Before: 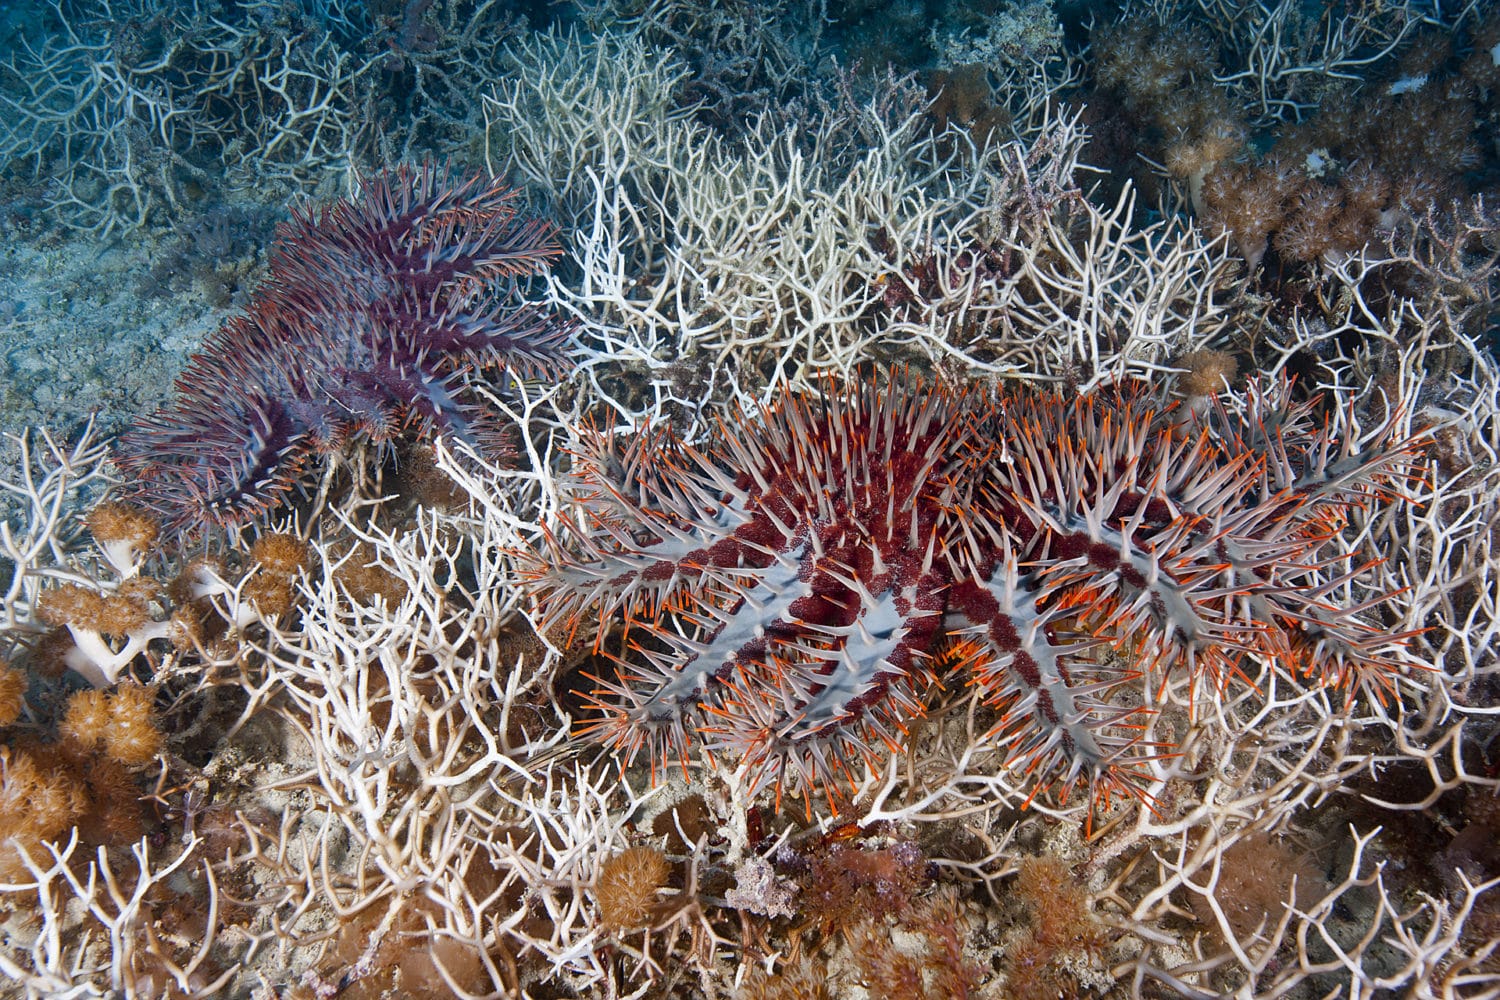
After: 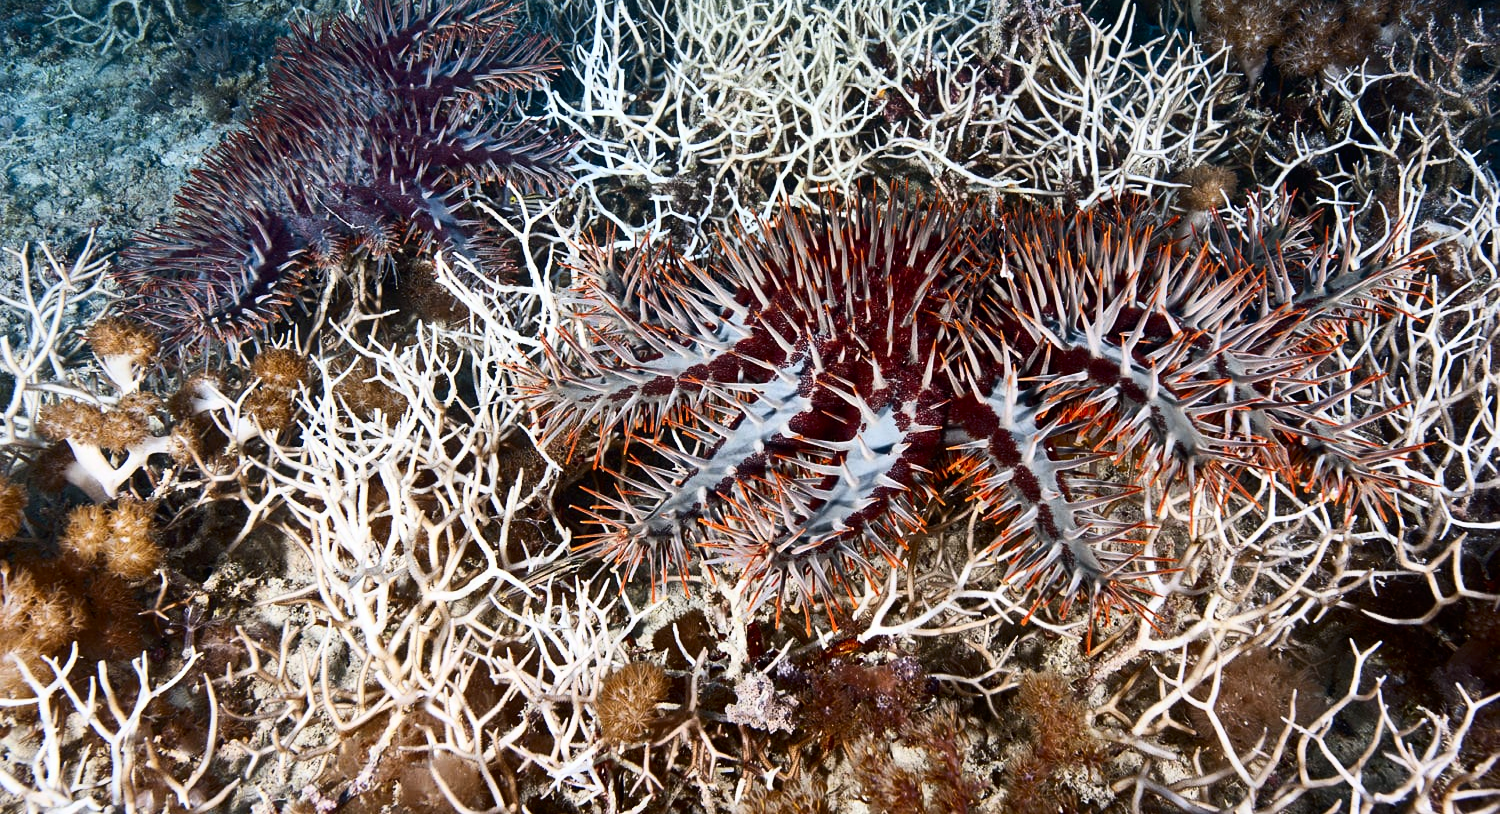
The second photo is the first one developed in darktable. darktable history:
contrast brightness saturation: contrast 0.28
rgb curve: curves: ch0 [(0, 0) (0.078, 0.051) (0.929, 0.956) (1, 1)], compensate middle gray true
crop and rotate: top 18.507%
base curve: curves: ch0 [(0, 0) (0.989, 0.992)], preserve colors none
